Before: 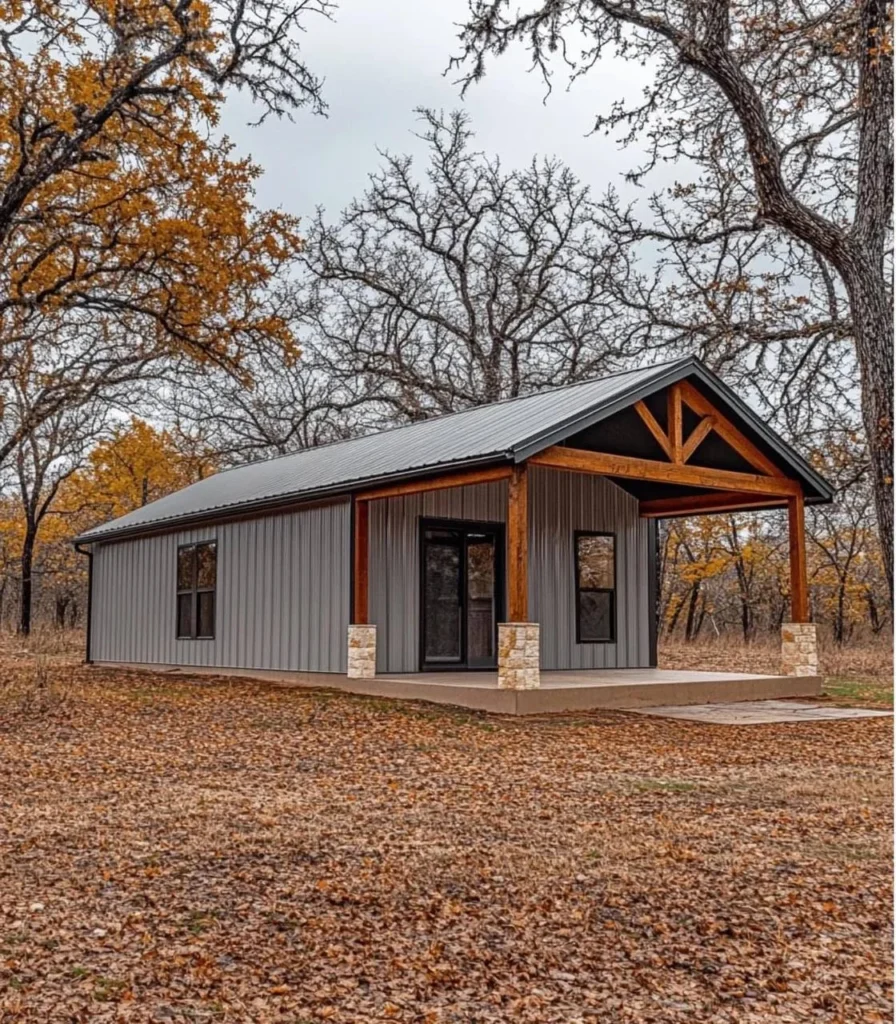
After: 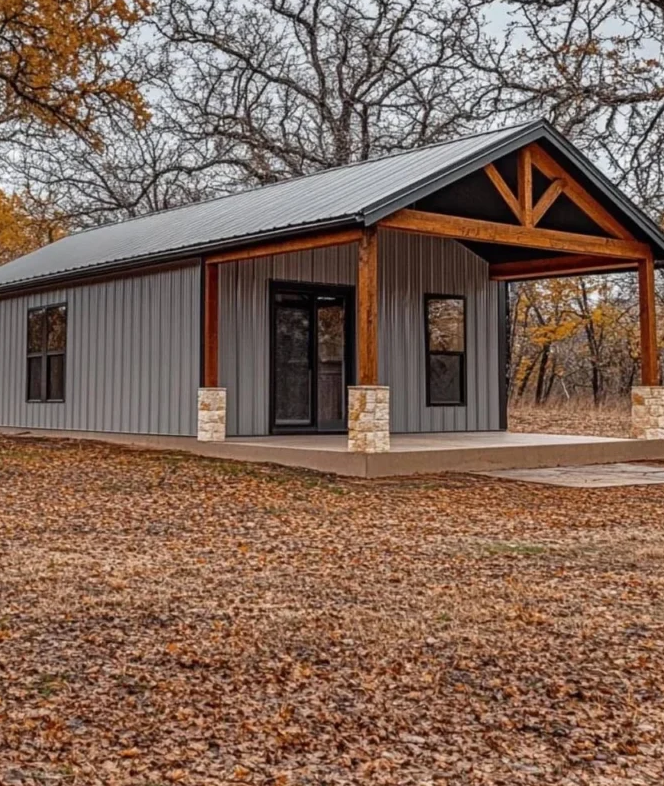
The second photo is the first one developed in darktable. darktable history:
crop: left 16.842%, top 23.226%, right 8.943%
